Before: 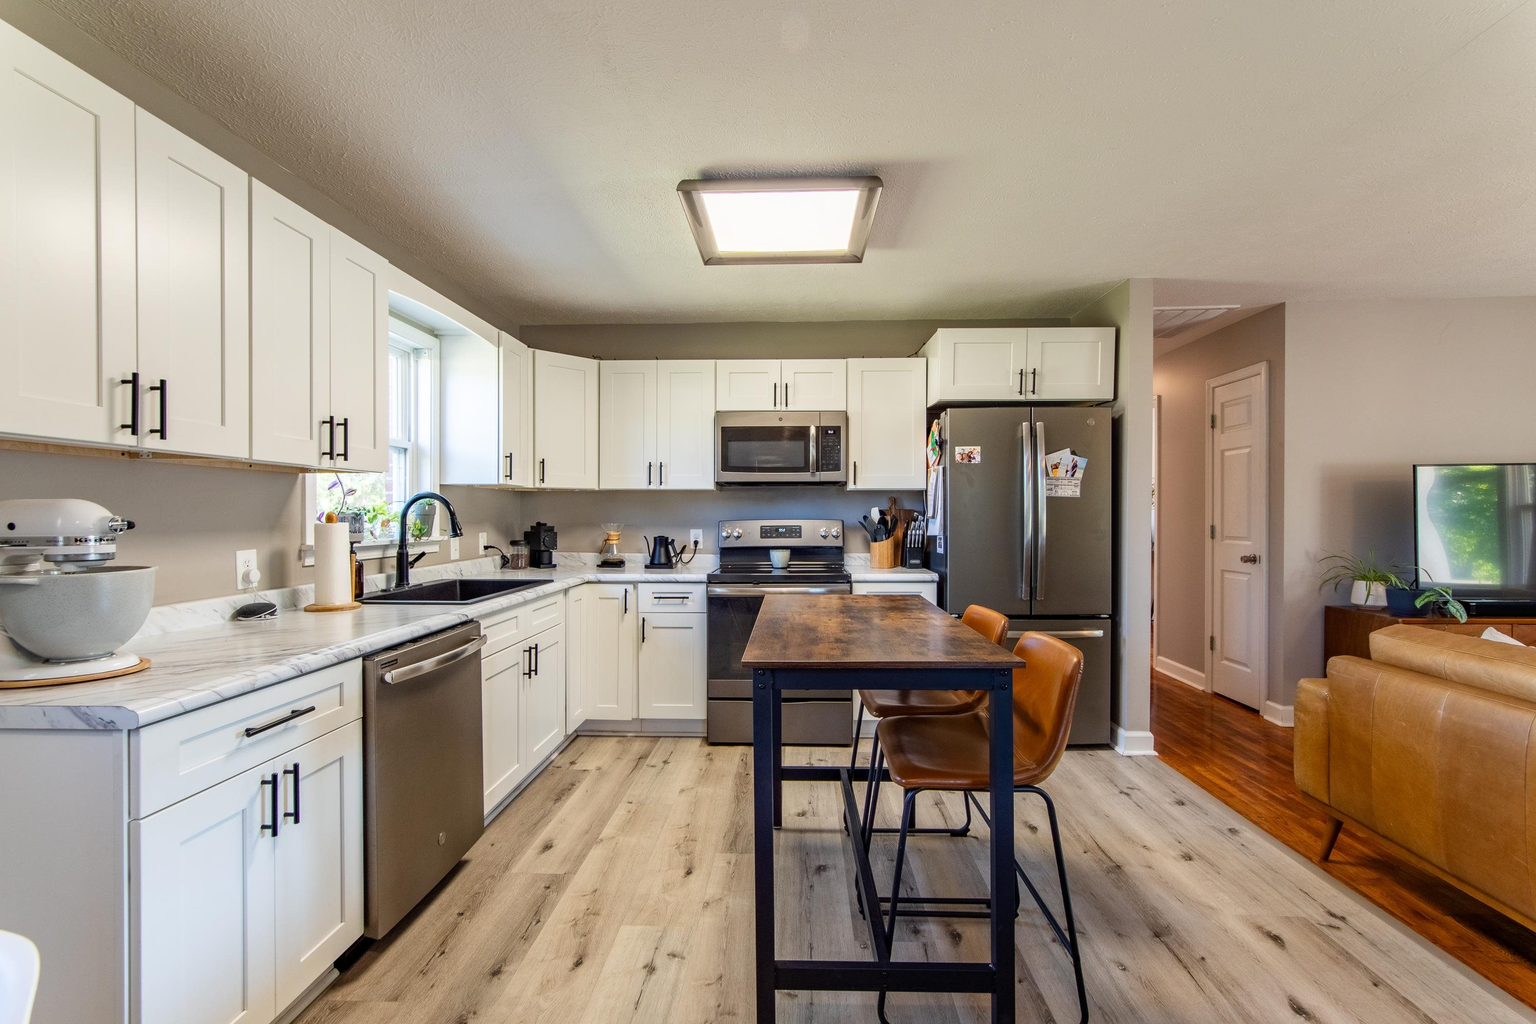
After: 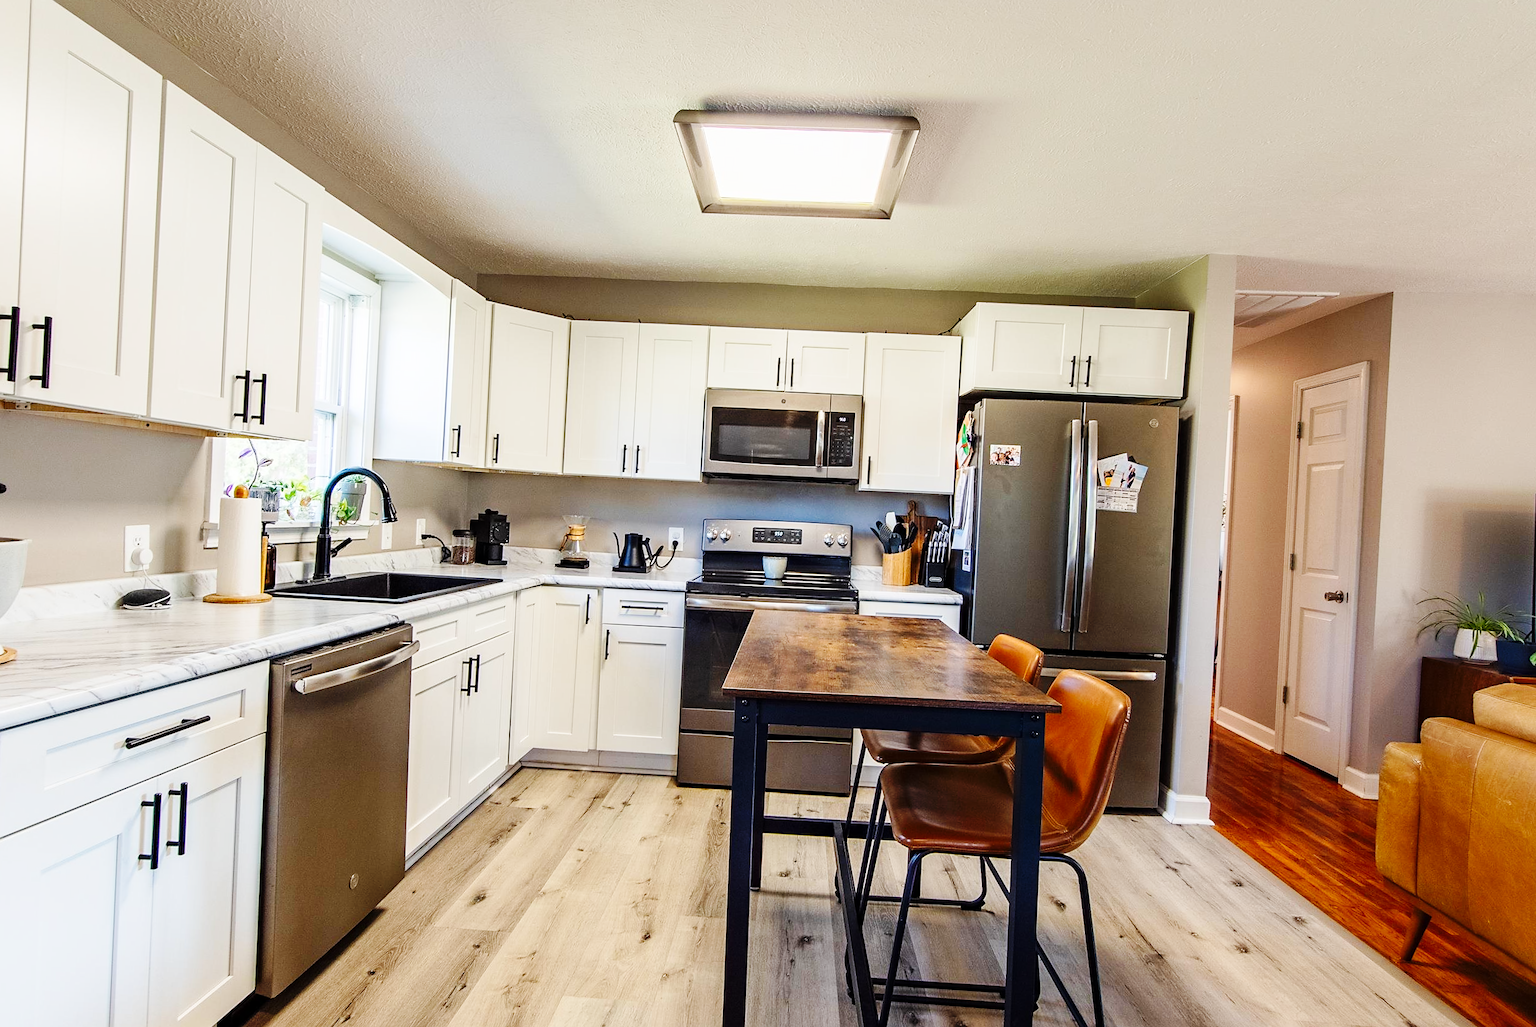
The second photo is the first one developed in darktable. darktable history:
sharpen: radius 1.886, amount 0.403, threshold 1.451
base curve: curves: ch0 [(0, 0) (0.036, 0.025) (0.121, 0.166) (0.206, 0.329) (0.605, 0.79) (1, 1)], preserve colors none
crop and rotate: angle -2.89°, left 5.385%, top 5.176%, right 4.725%, bottom 4.682%
